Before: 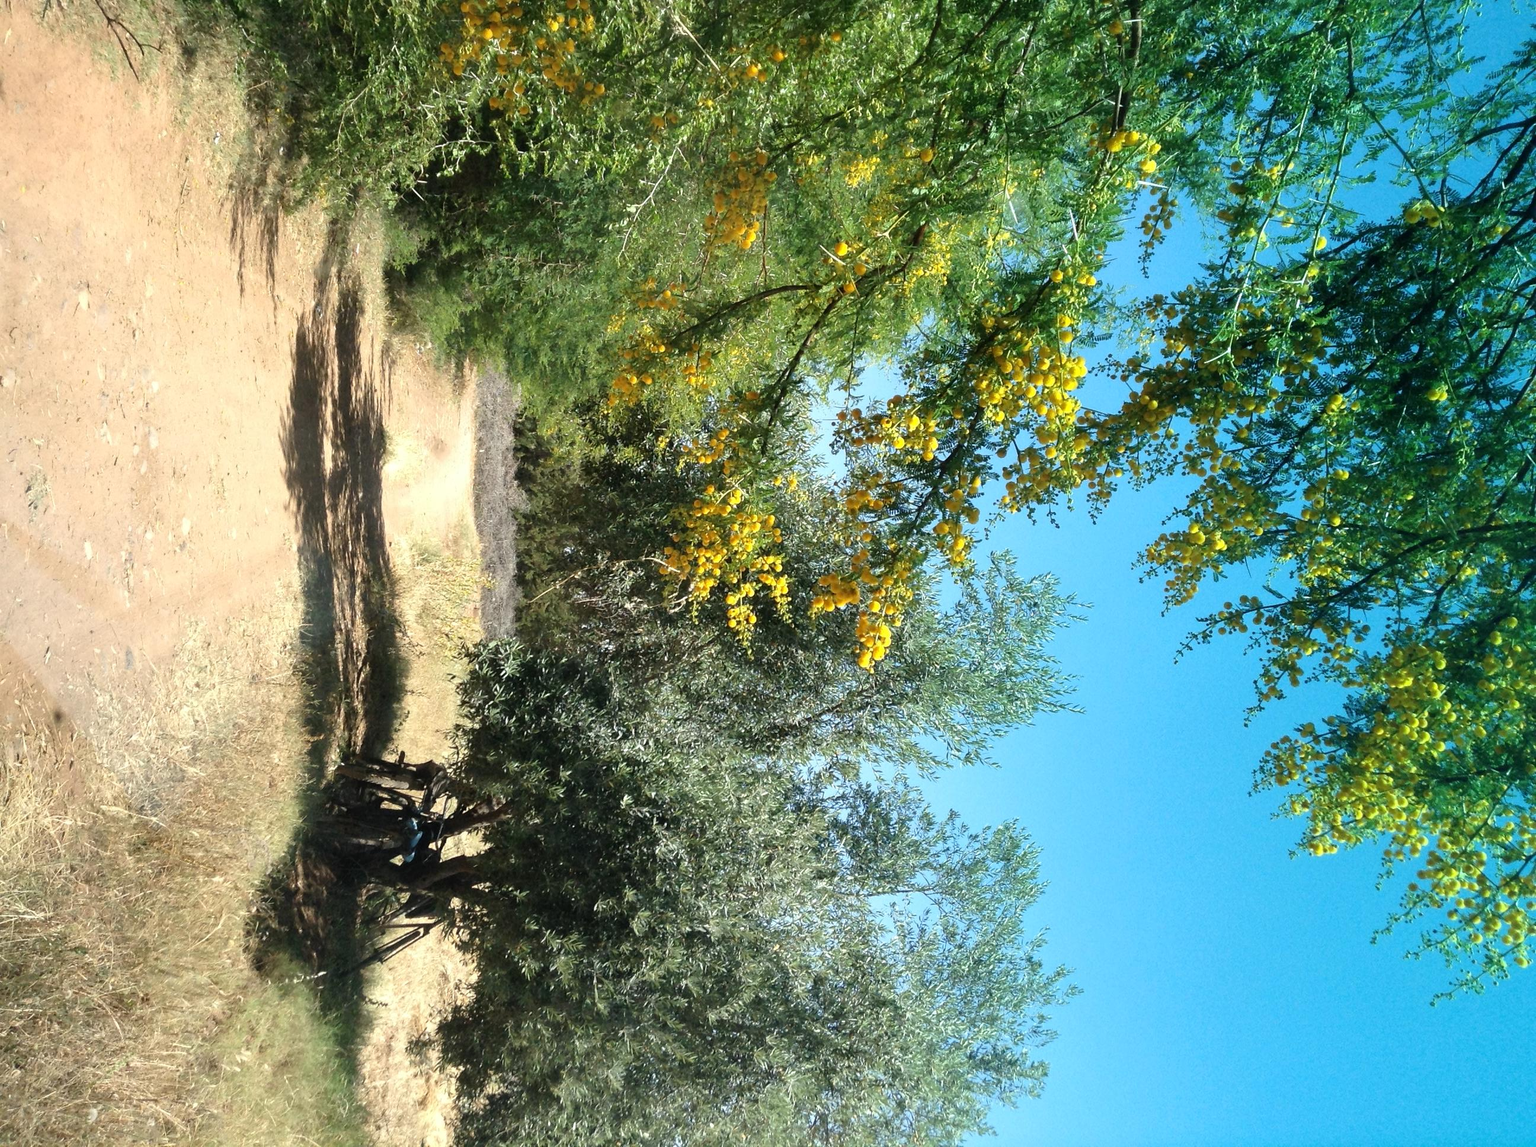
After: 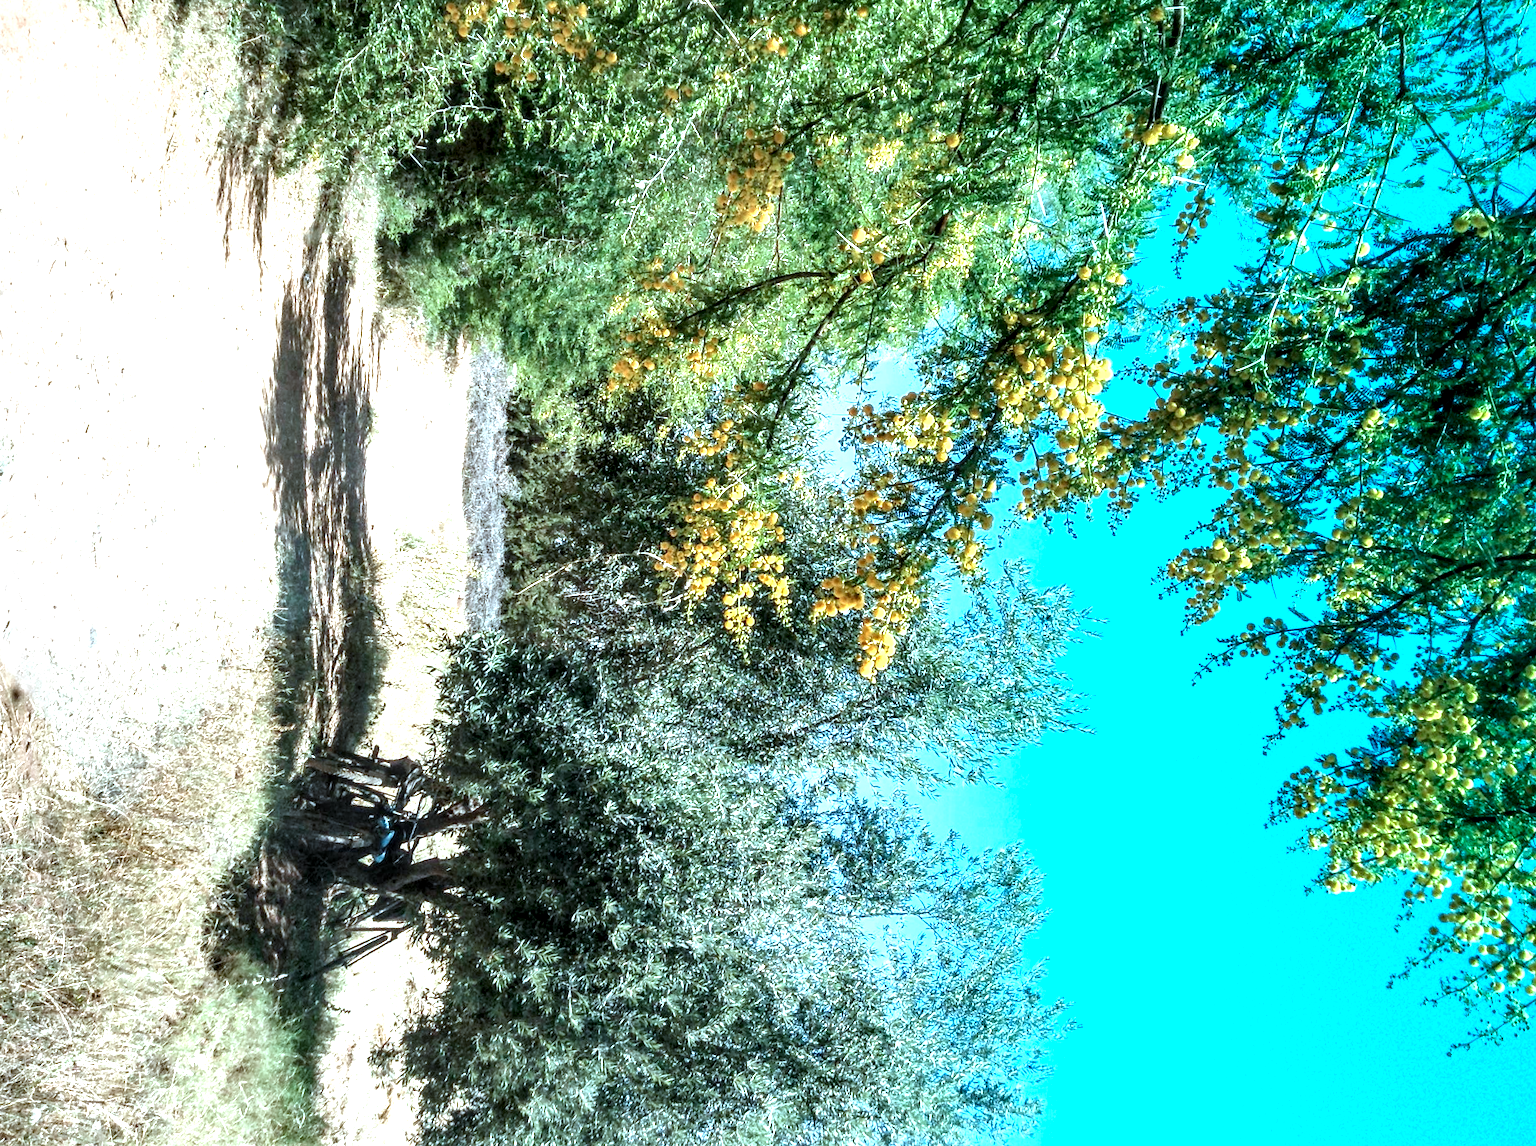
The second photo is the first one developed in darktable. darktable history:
exposure: black level correction 0.001, compensate highlight preservation false
levels: levels [0, 0.394, 0.787]
crop and rotate: angle -2.27°
local contrast: highlights 3%, shadows 3%, detail 182%
color correction: highlights a* -8.92, highlights b* -22.76
